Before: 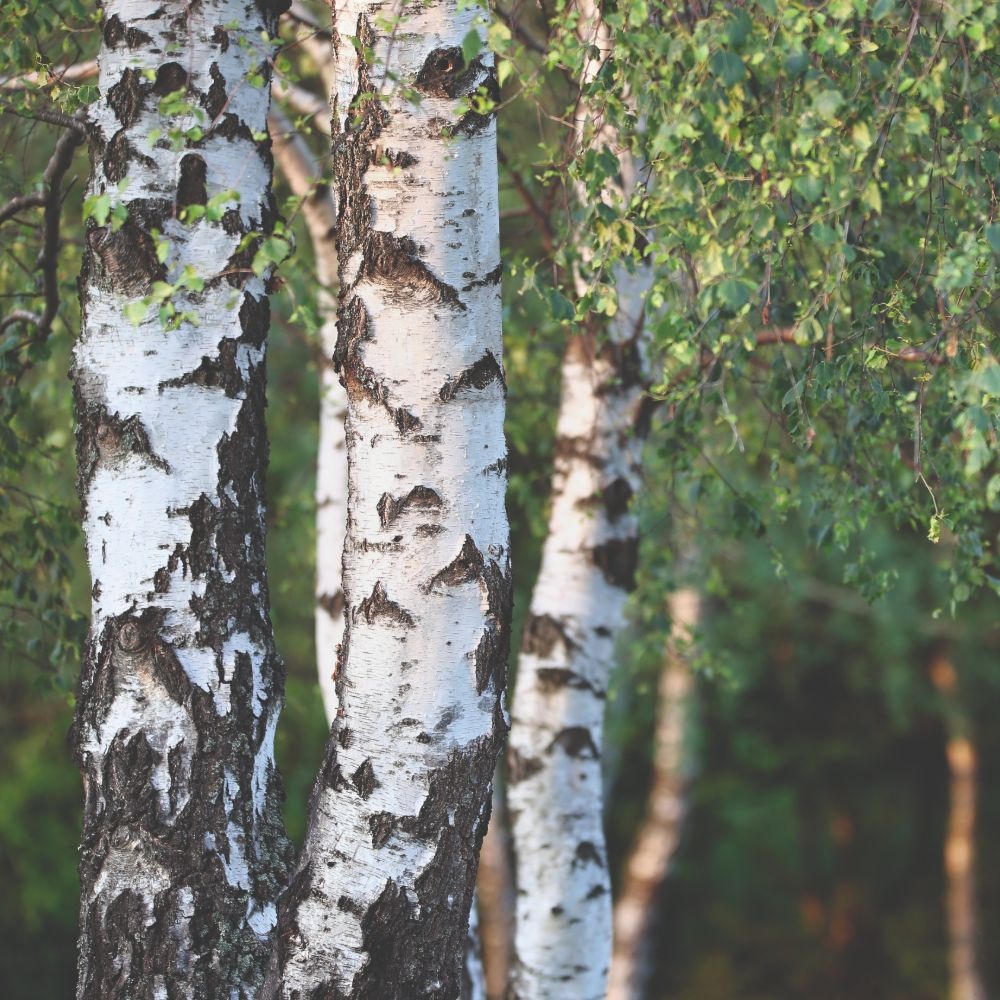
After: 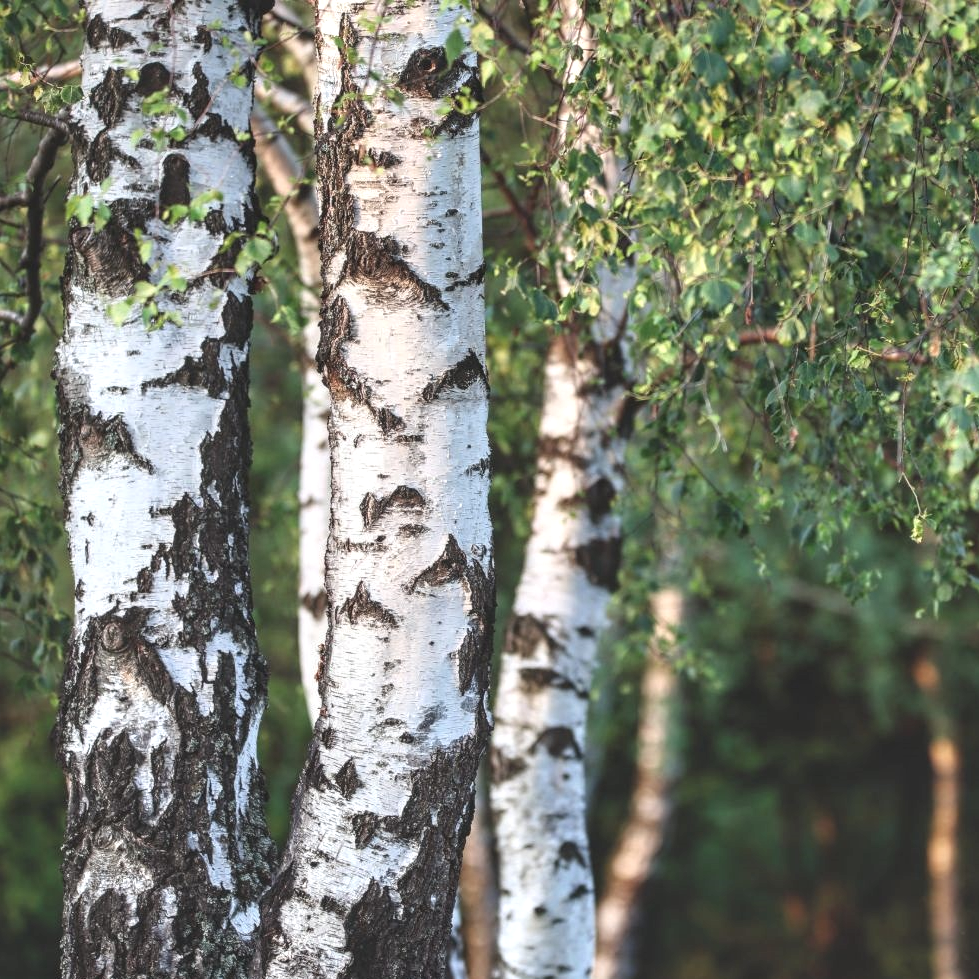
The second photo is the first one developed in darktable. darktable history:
crop: left 1.743%, right 0.268%, bottom 2.011%
exposure: compensate highlight preservation false
local contrast: detail 150%
